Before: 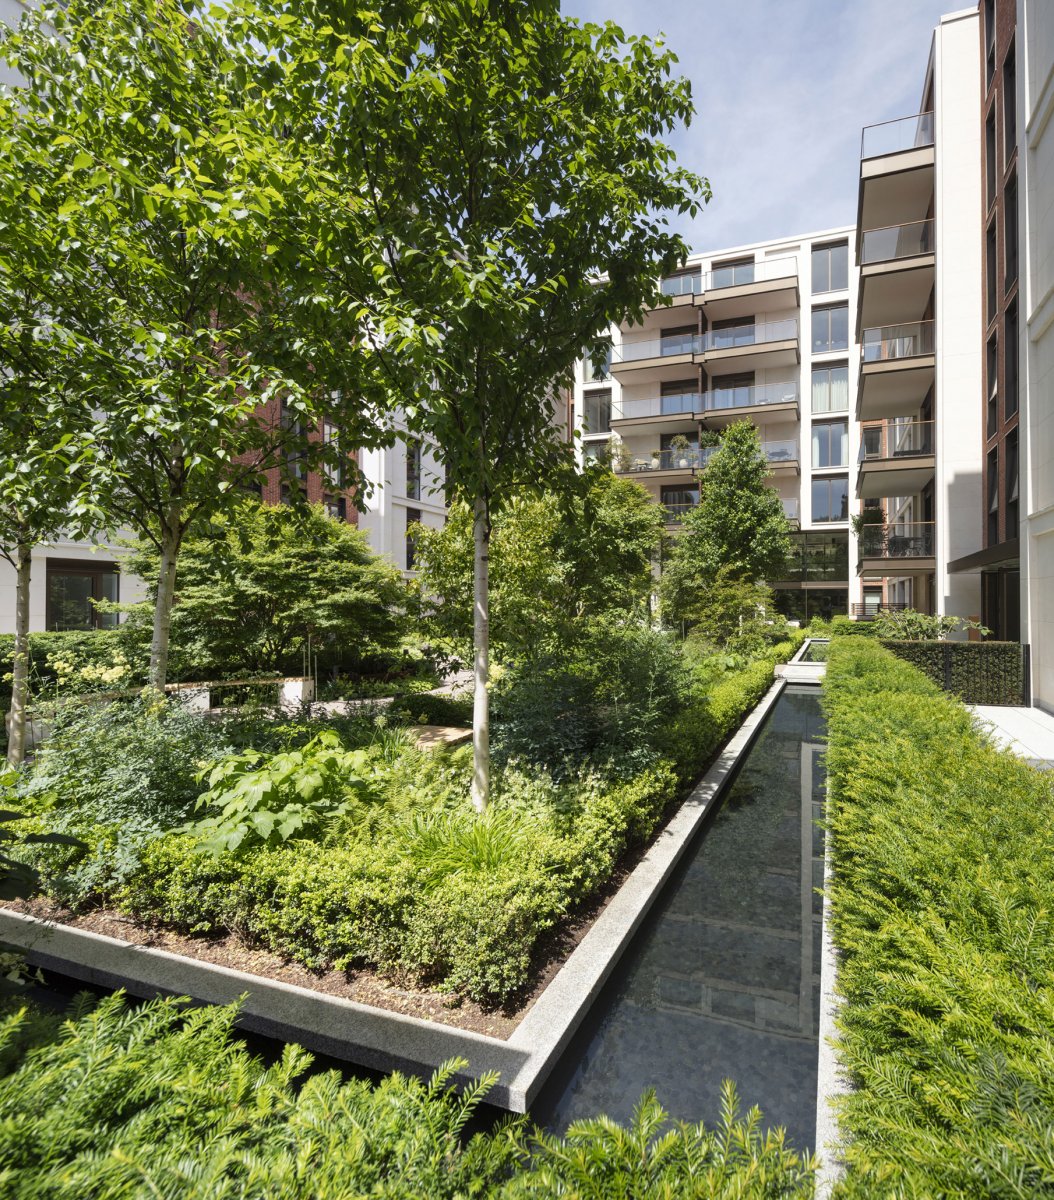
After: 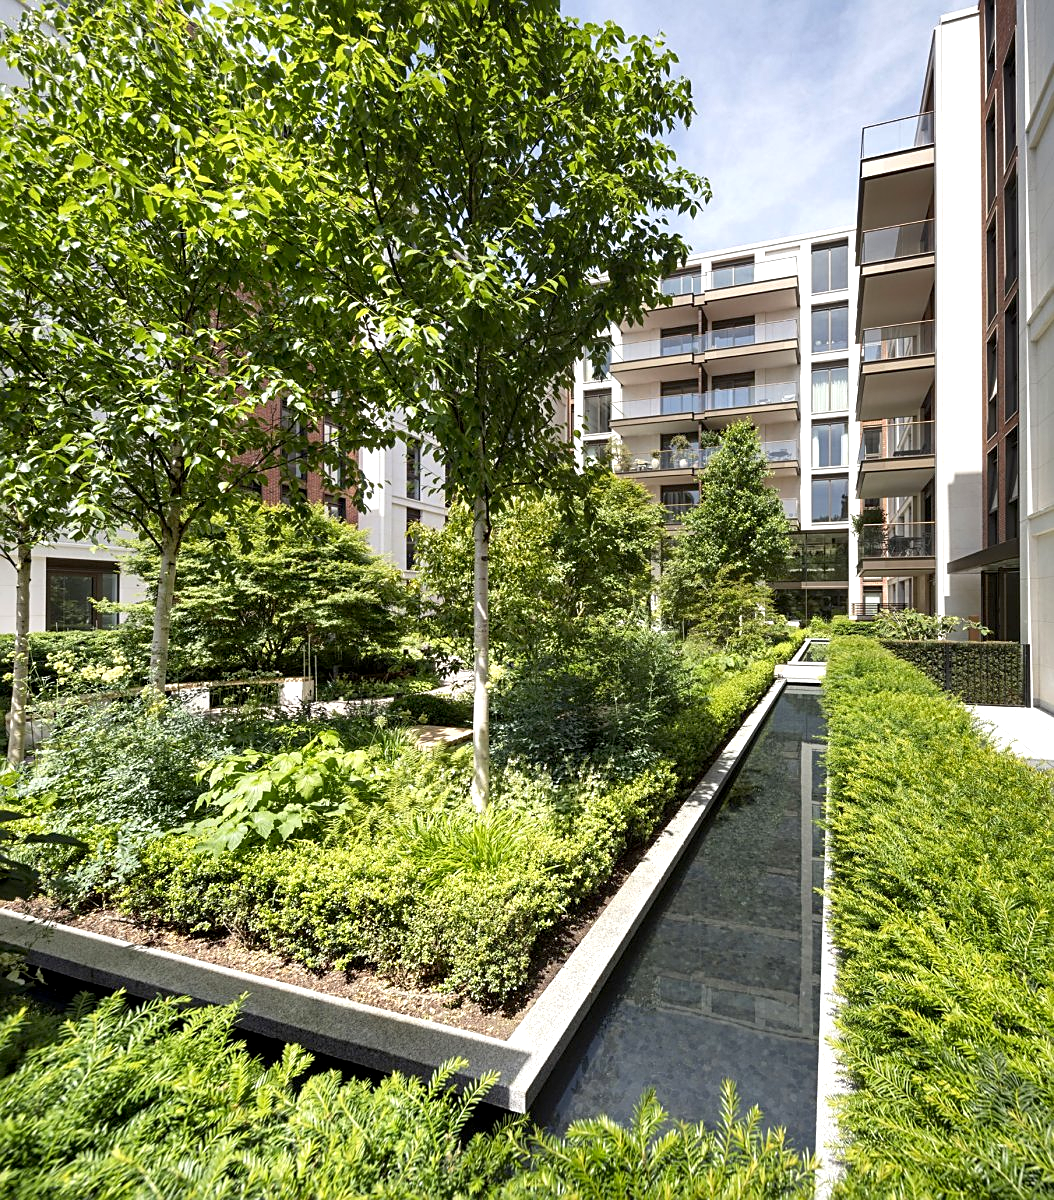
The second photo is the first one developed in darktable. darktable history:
sharpen: on, module defaults
shadows and highlights: highlights color adjustment 42.67%, soften with gaussian
exposure: black level correction 0.005, exposure 0.411 EV, compensate highlight preservation false
